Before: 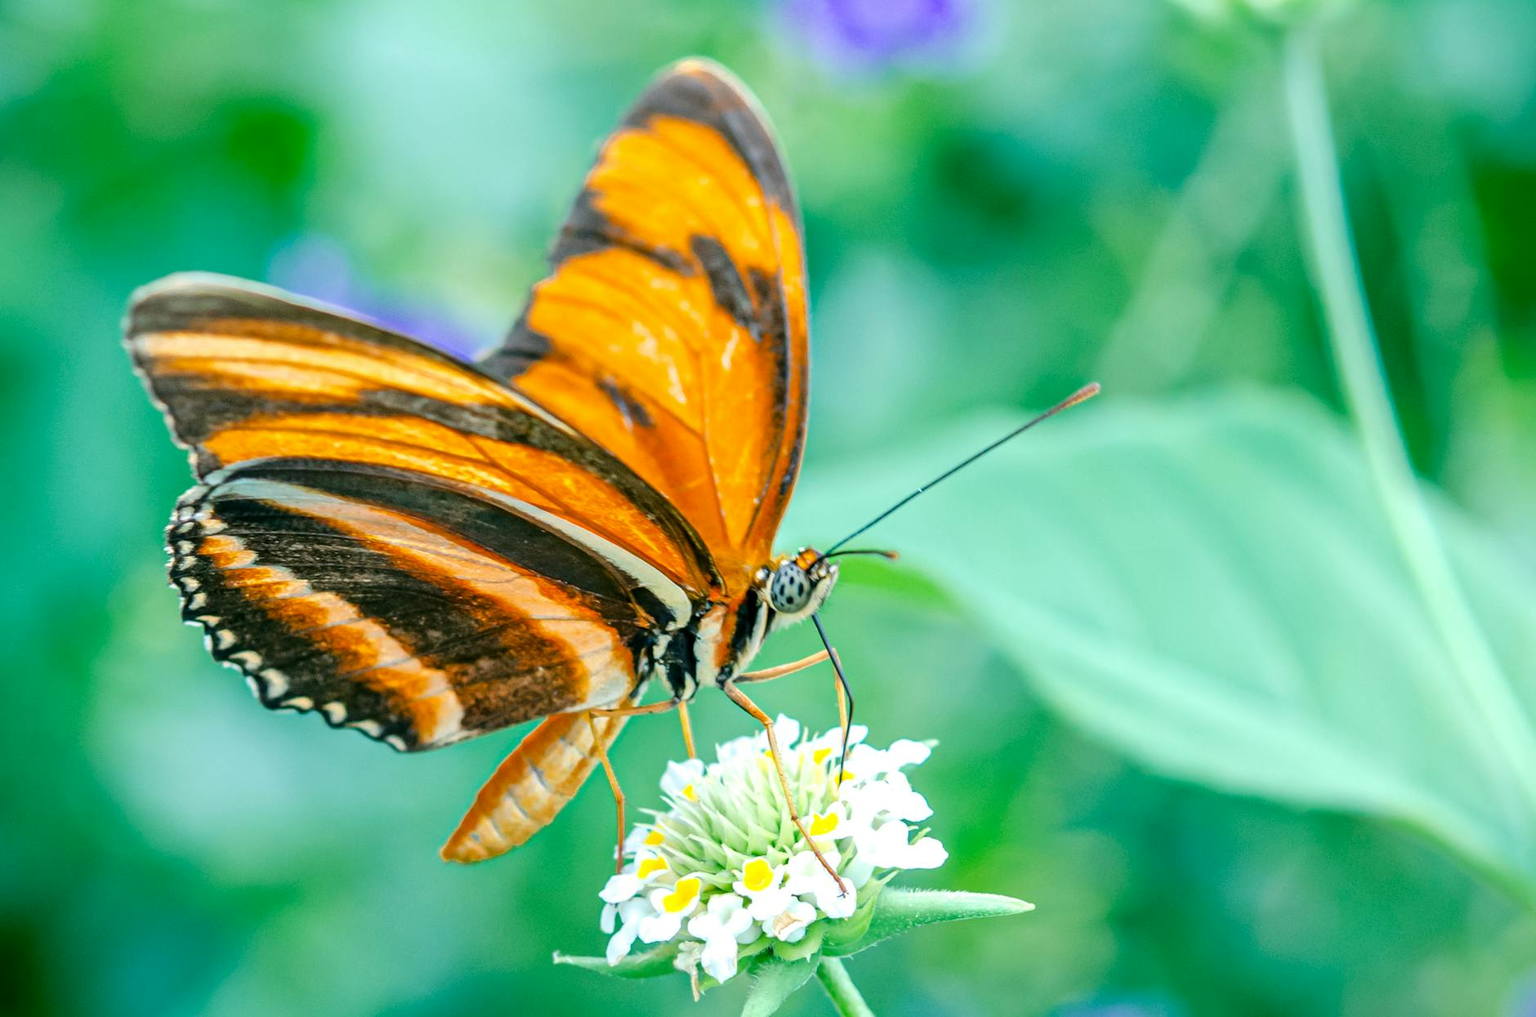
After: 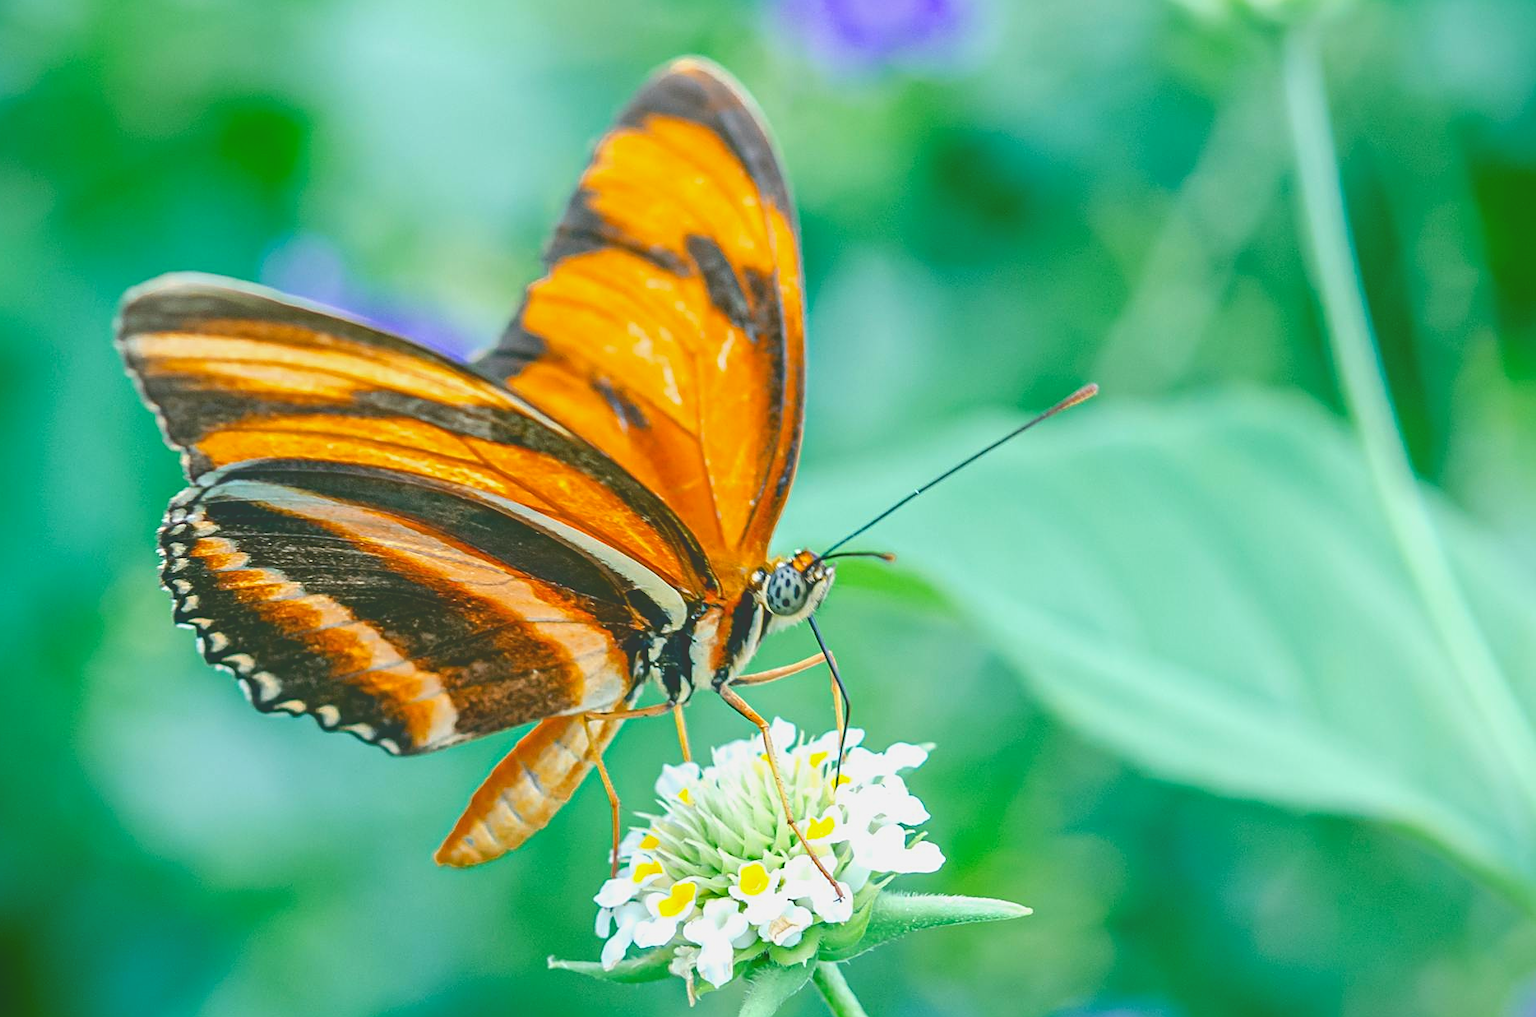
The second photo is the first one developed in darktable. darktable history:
tone curve: curves: ch0 [(0, 0.211) (0.15, 0.25) (1, 0.953)], color space Lab, independent channels, preserve colors none
sharpen: on, module defaults
crop and rotate: left 0.614%, top 0.179%, bottom 0.309%
